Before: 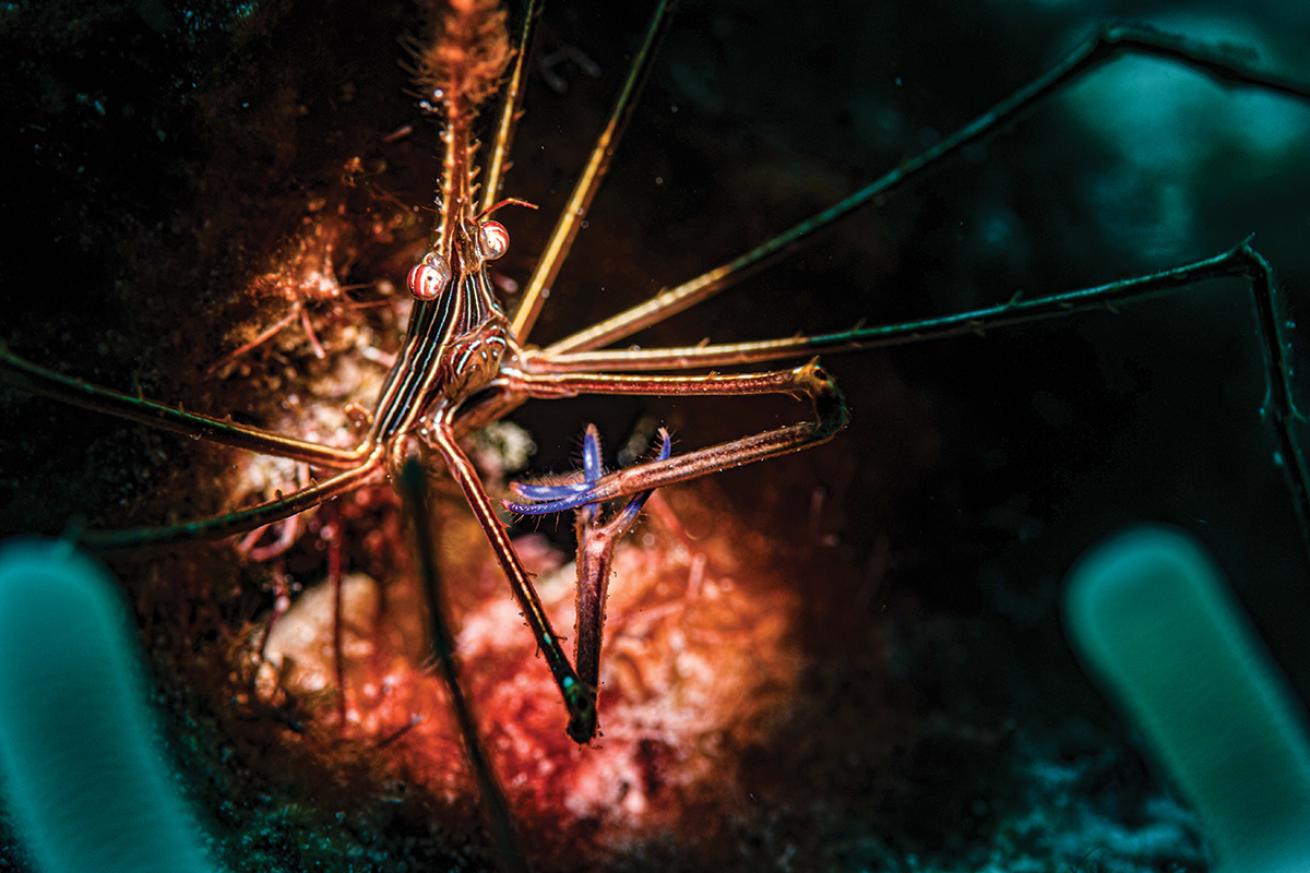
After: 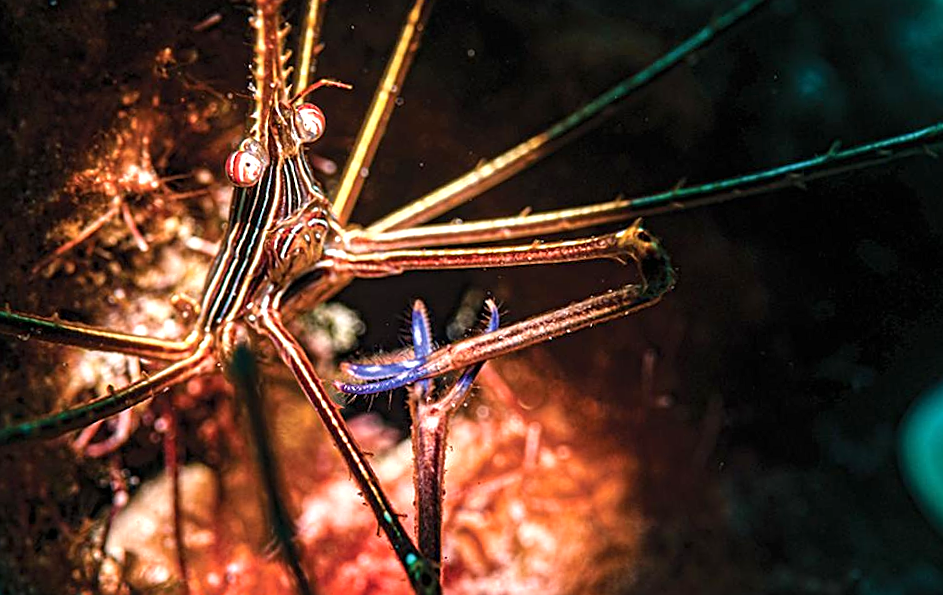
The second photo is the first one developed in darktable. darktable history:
exposure: exposure 0.6 EV, compensate highlight preservation false
sharpen: on, module defaults
rotate and perspective: rotation -3.52°, crop left 0.036, crop right 0.964, crop top 0.081, crop bottom 0.919
crop and rotate: left 11.831%, top 11.346%, right 13.429%, bottom 13.899%
